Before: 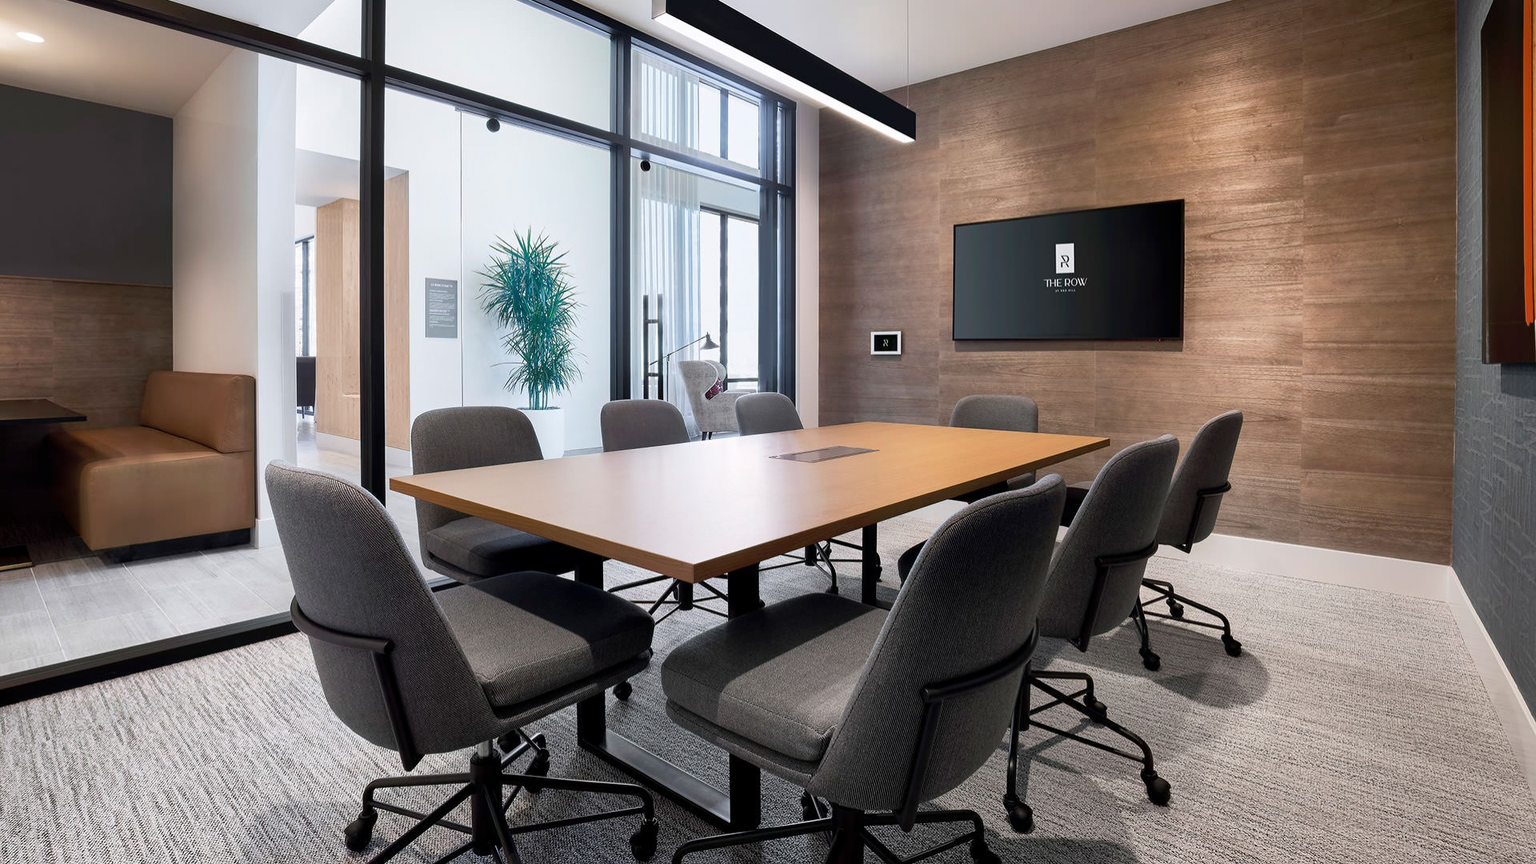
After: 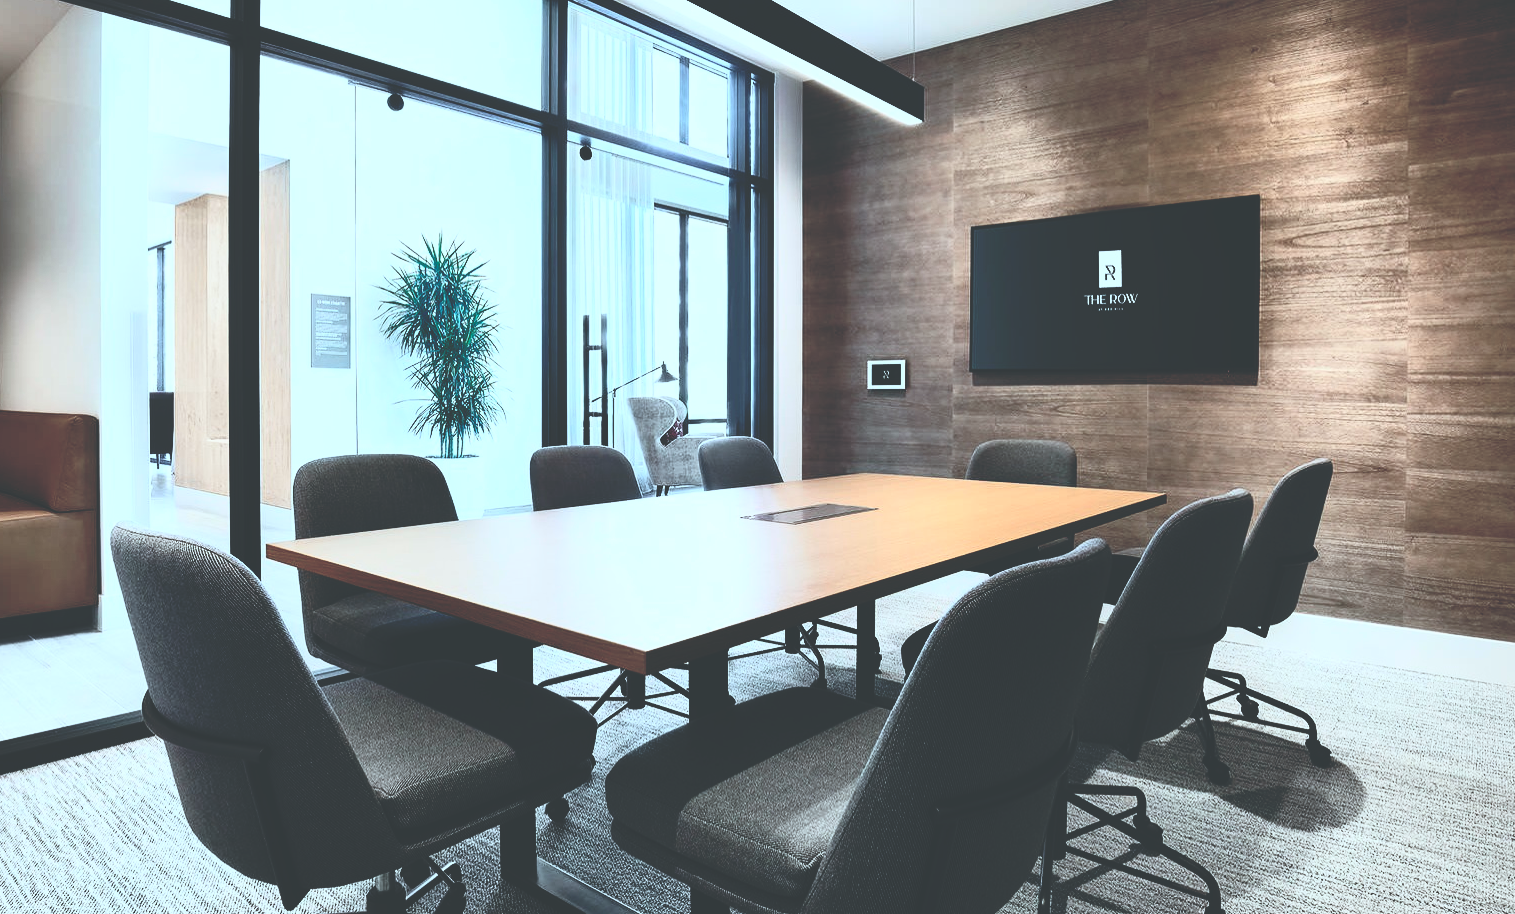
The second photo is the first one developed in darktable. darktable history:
contrast brightness saturation: contrast 0.443, brightness 0.552, saturation -0.194
crop: left 11.511%, top 5.068%, right 9.561%, bottom 10.243%
color balance rgb: linear chroma grading › shadows -1.938%, linear chroma grading › highlights -14.076%, linear chroma grading › global chroma -9.688%, linear chroma grading › mid-tones -10.363%, perceptual saturation grading › global saturation 29.633%, global vibrance 20%
color correction: highlights a* -10.03, highlights b* -9.82
base curve: curves: ch0 [(0, 0.02) (0.083, 0.036) (1, 1)], preserve colors none
